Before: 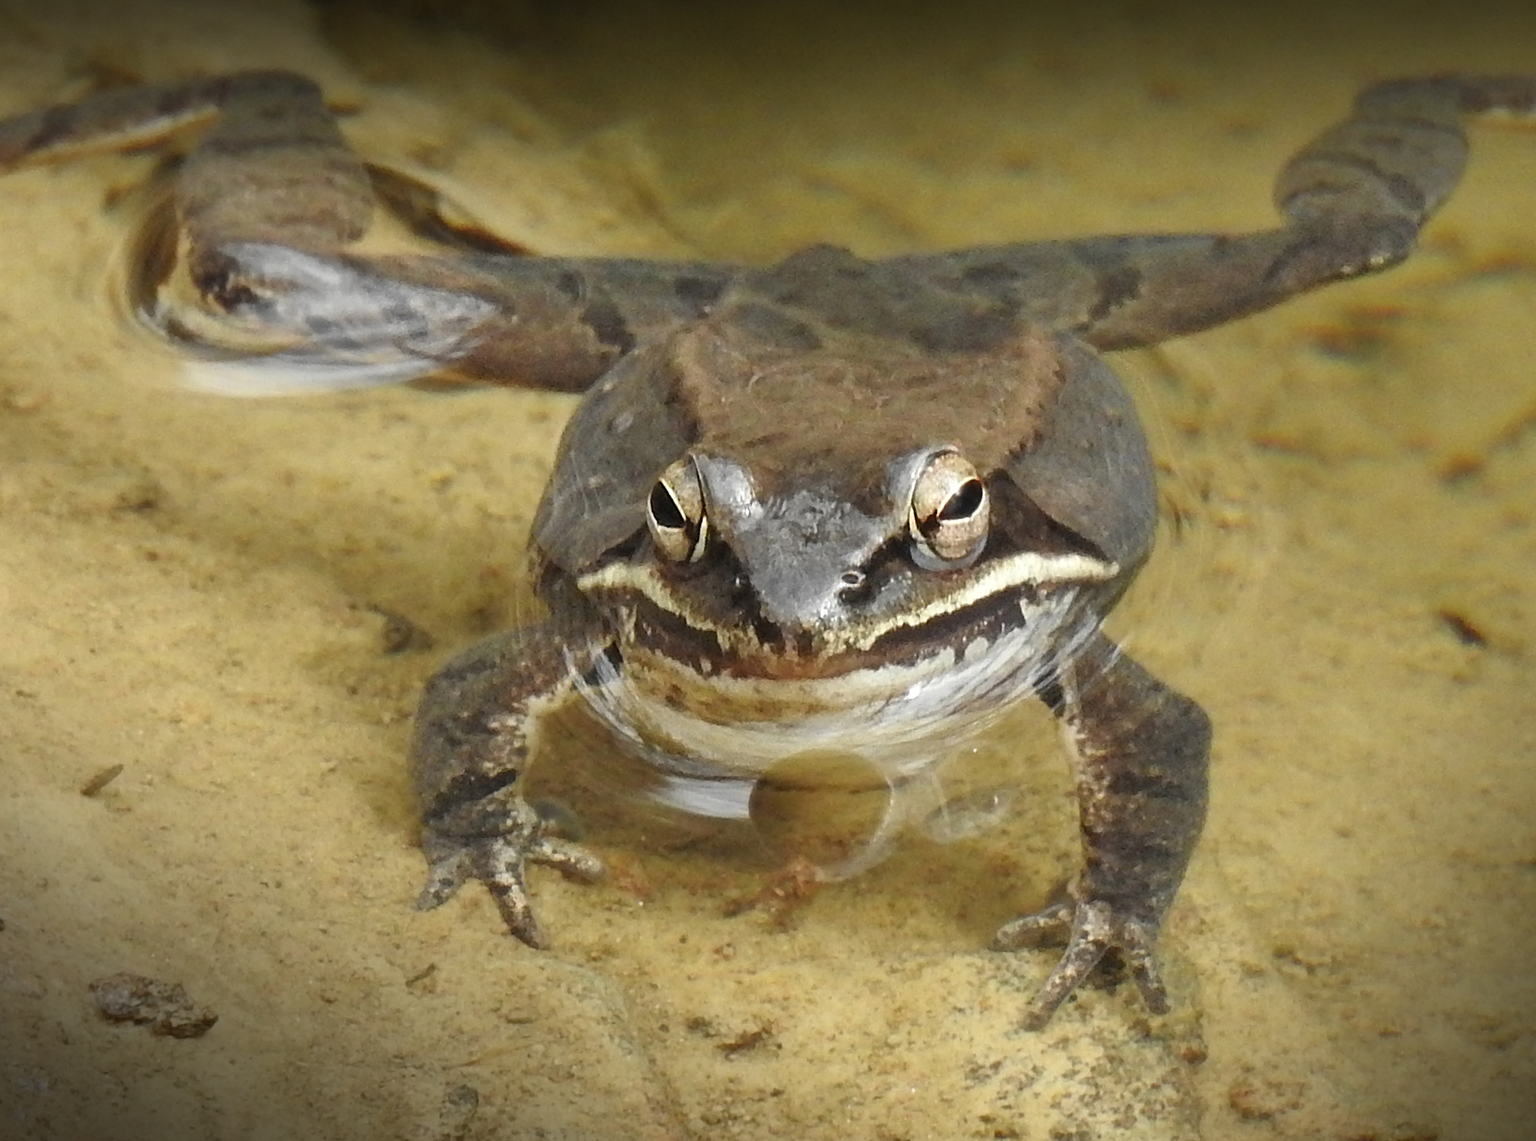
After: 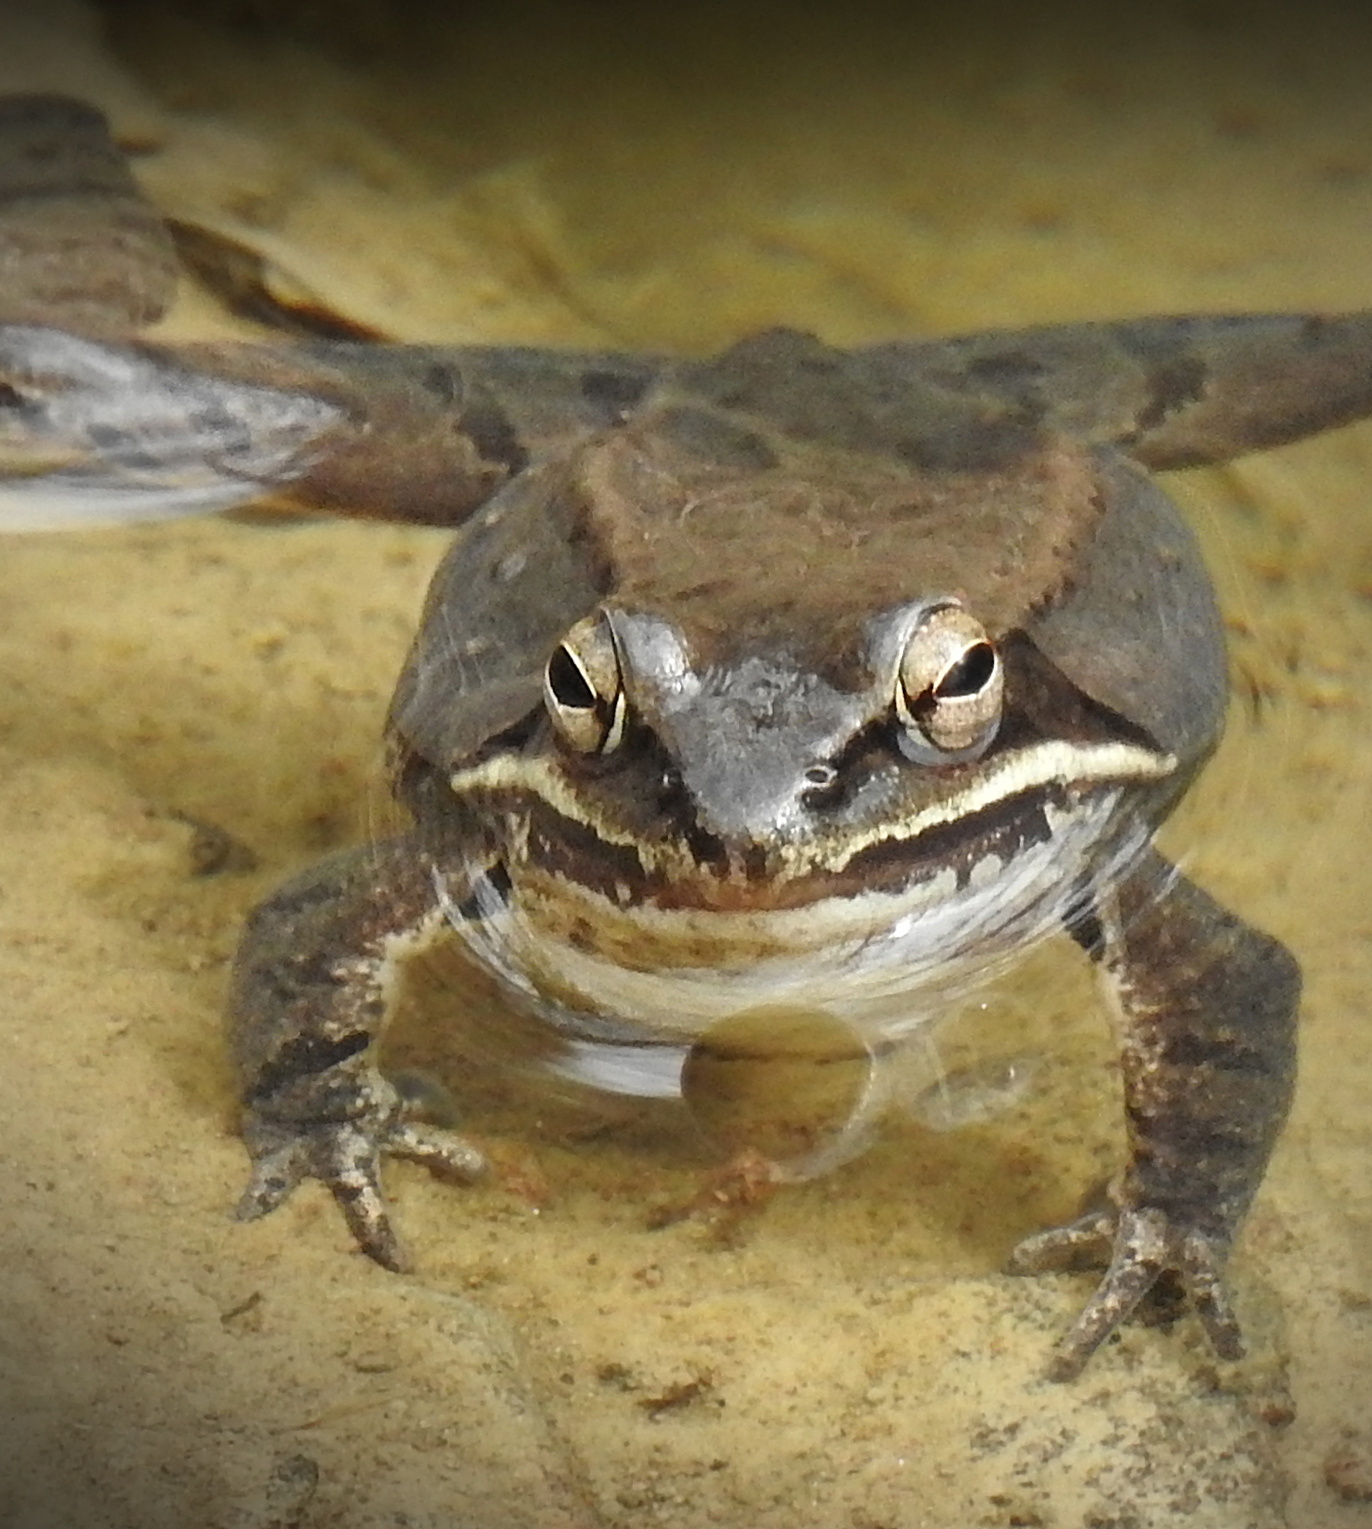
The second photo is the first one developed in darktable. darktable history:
crop and rotate: left 15.754%, right 17.579%
vignetting: fall-off radius 93.87%
